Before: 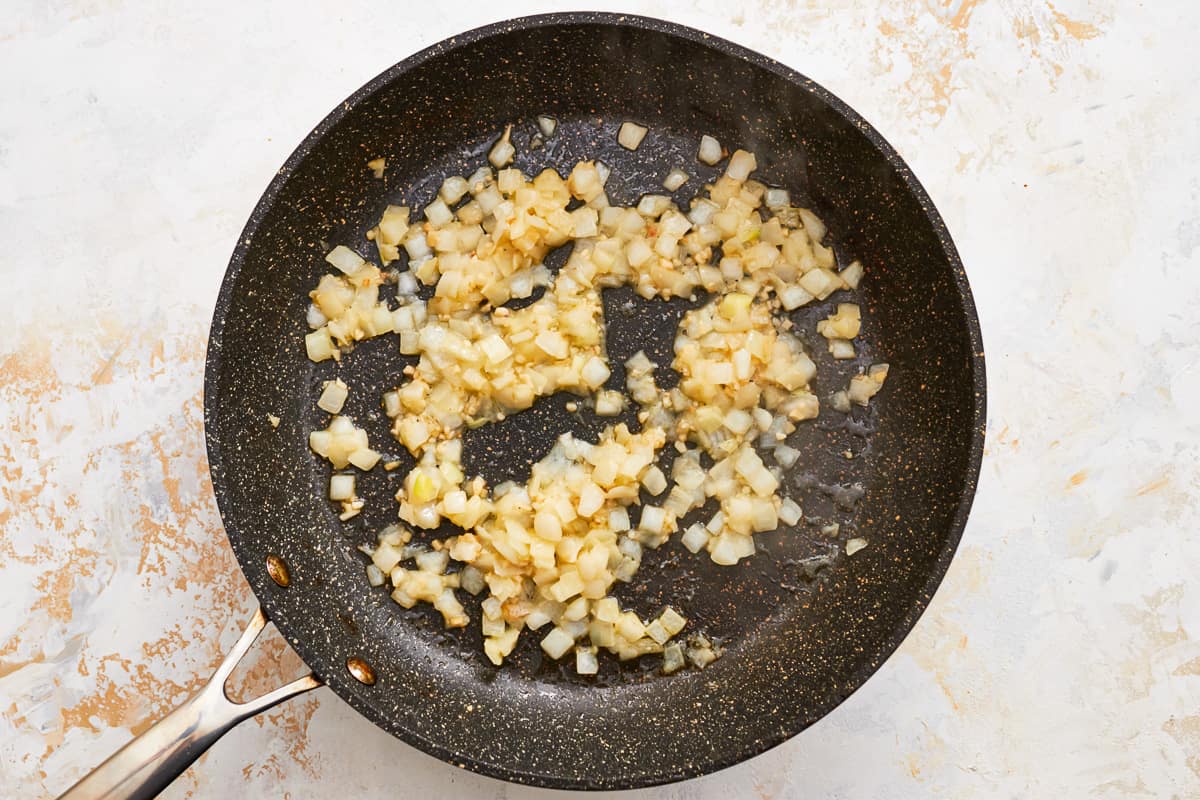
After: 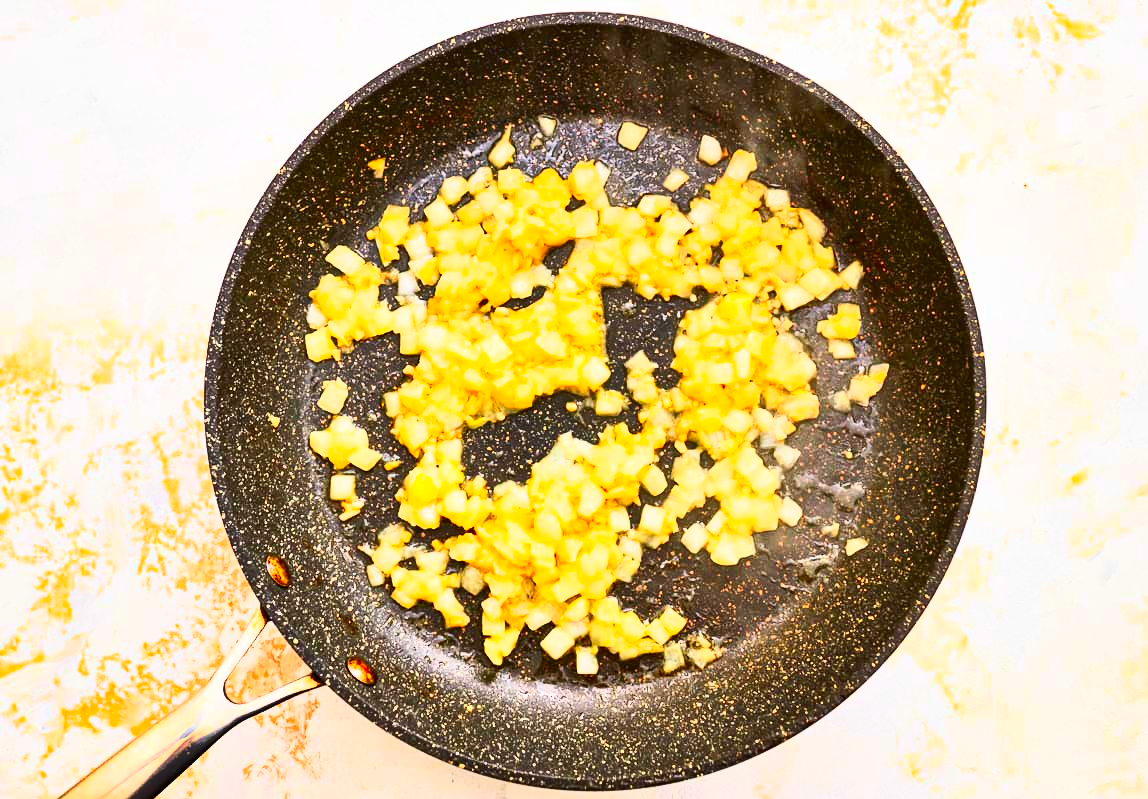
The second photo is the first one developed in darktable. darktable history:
shadows and highlights: shadows 53.04, soften with gaussian
color correction: highlights b* 0.039, saturation 2.18
tone curve: curves: ch0 [(0, 0) (0.003, 0.004) (0.011, 0.016) (0.025, 0.035) (0.044, 0.062) (0.069, 0.097) (0.1, 0.143) (0.136, 0.205) (0.177, 0.276) (0.224, 0.36) (0.277, 0.461) (0.335, 0.584) (0.399, 0.686) (0.468, 0.783) (0.543, 0.868) (0.623, 0.927) (0.709, 0.96) (0.801, 0.974) (0.898, 0.986) (1, 1)], color space Lab, independent channels, preserve colors none
crop: right 4.304%, bottom 0.049%
